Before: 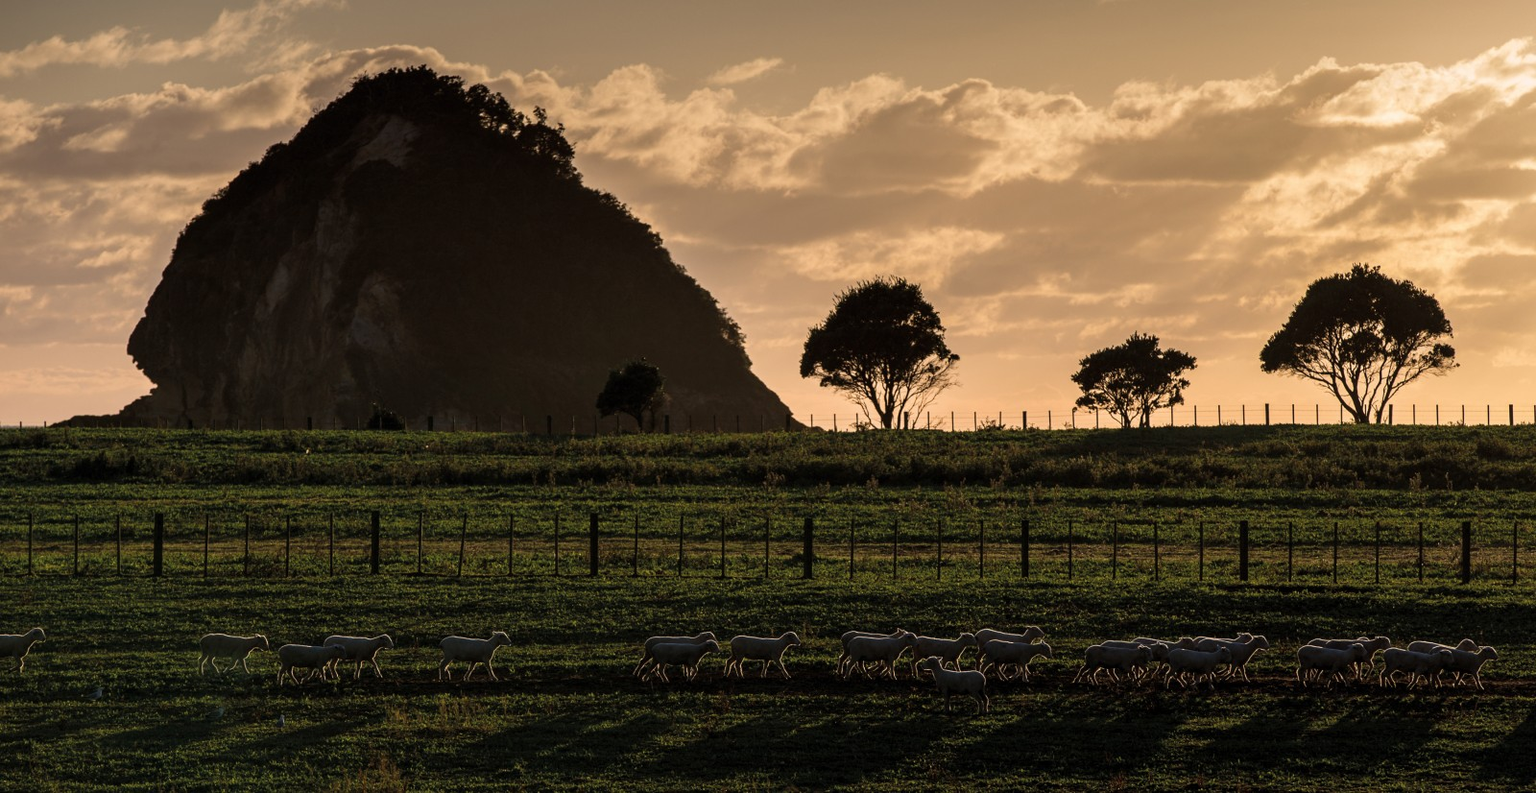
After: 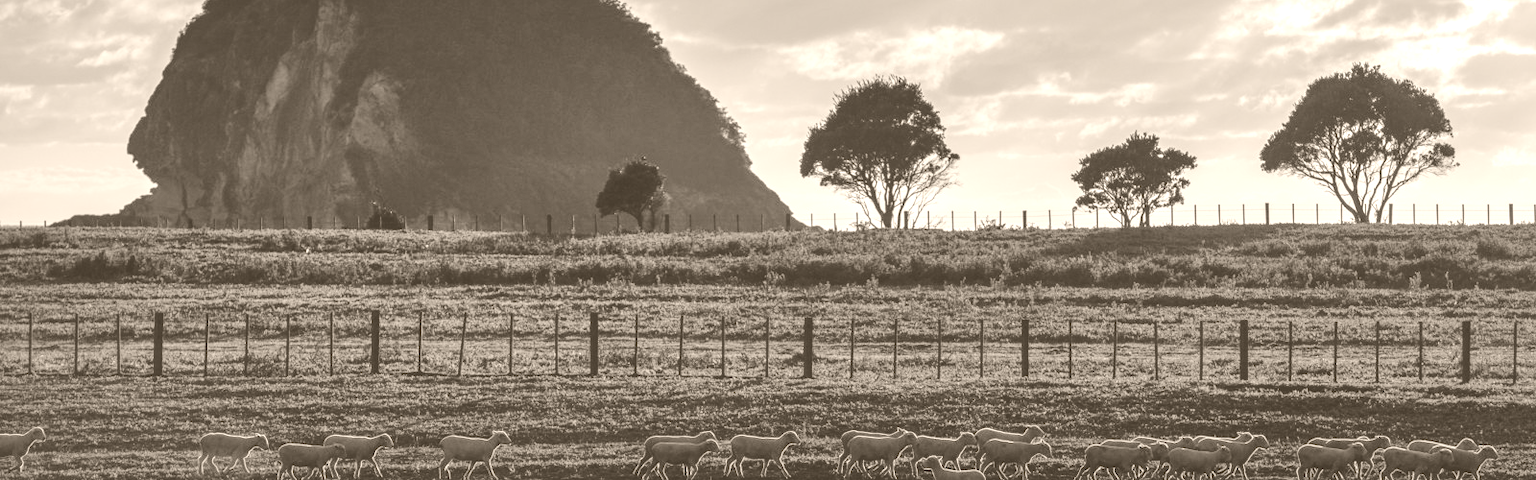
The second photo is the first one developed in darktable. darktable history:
white balance: red 0.976, blue 1.04
local contrast: on, module defaults
colorize: hue 34.49°, saturation 35.33%, source mix 100%, version 1
crop and rotate: top 25.357%, bottom 13.942%
shadows and highlights: highlights -60
